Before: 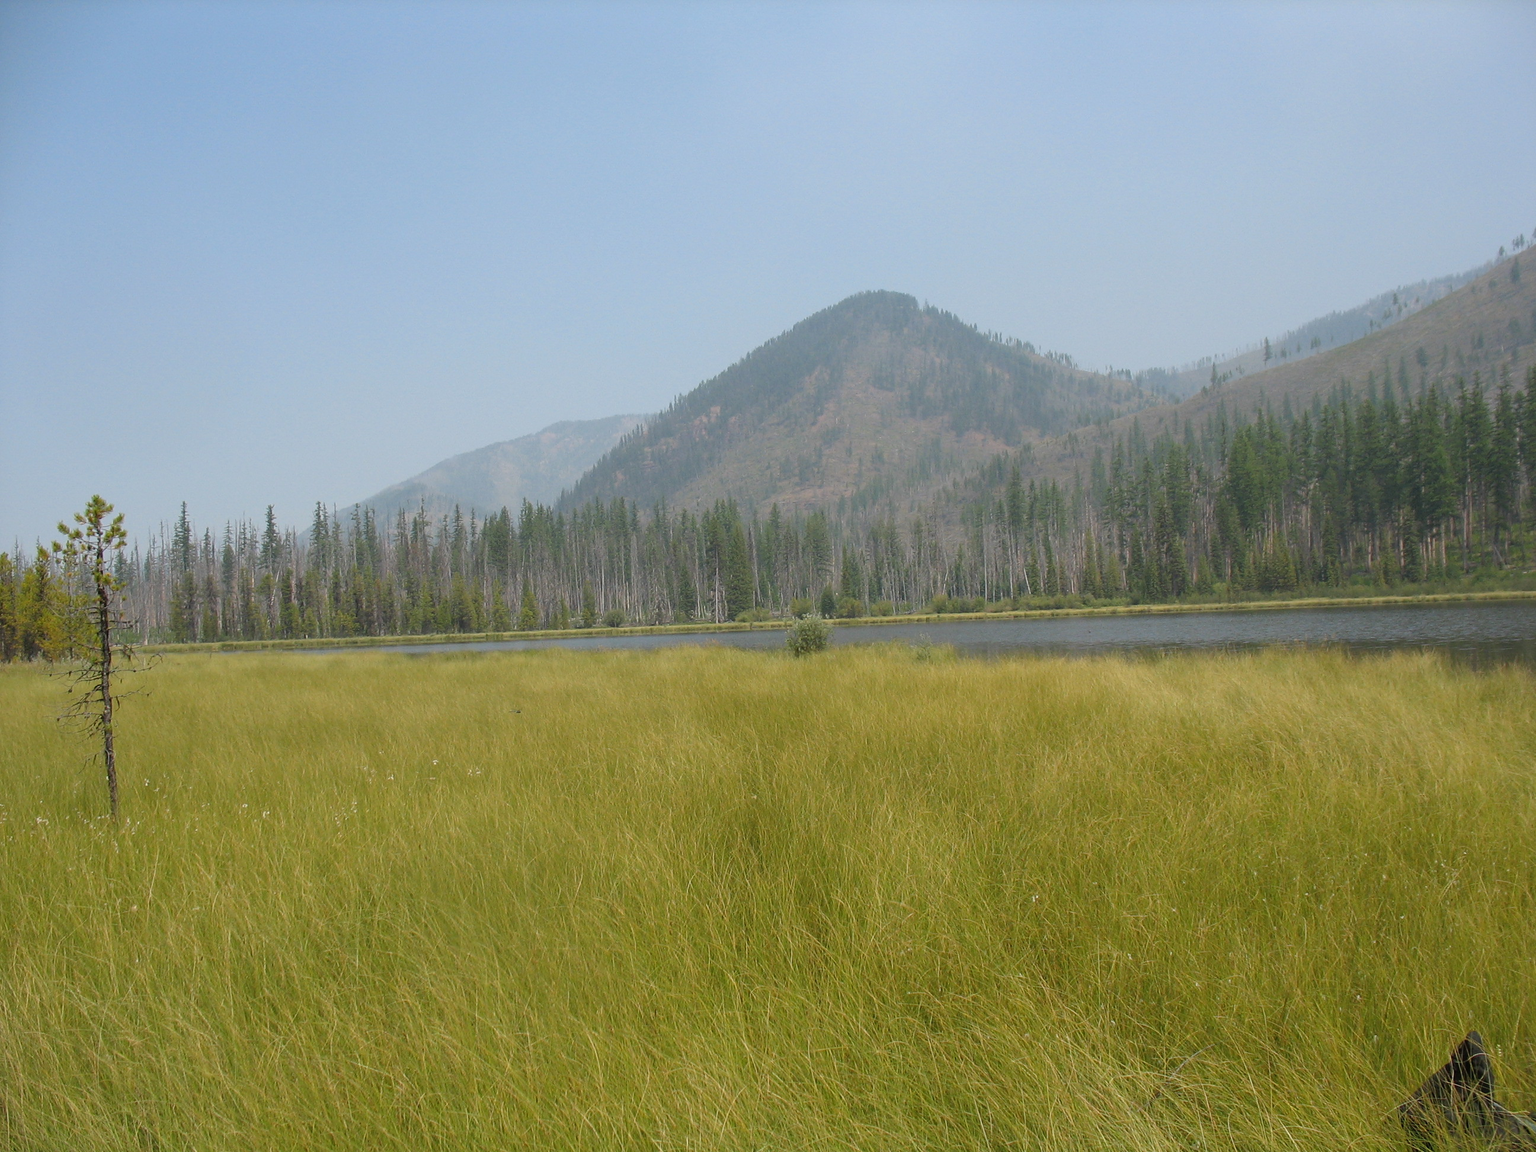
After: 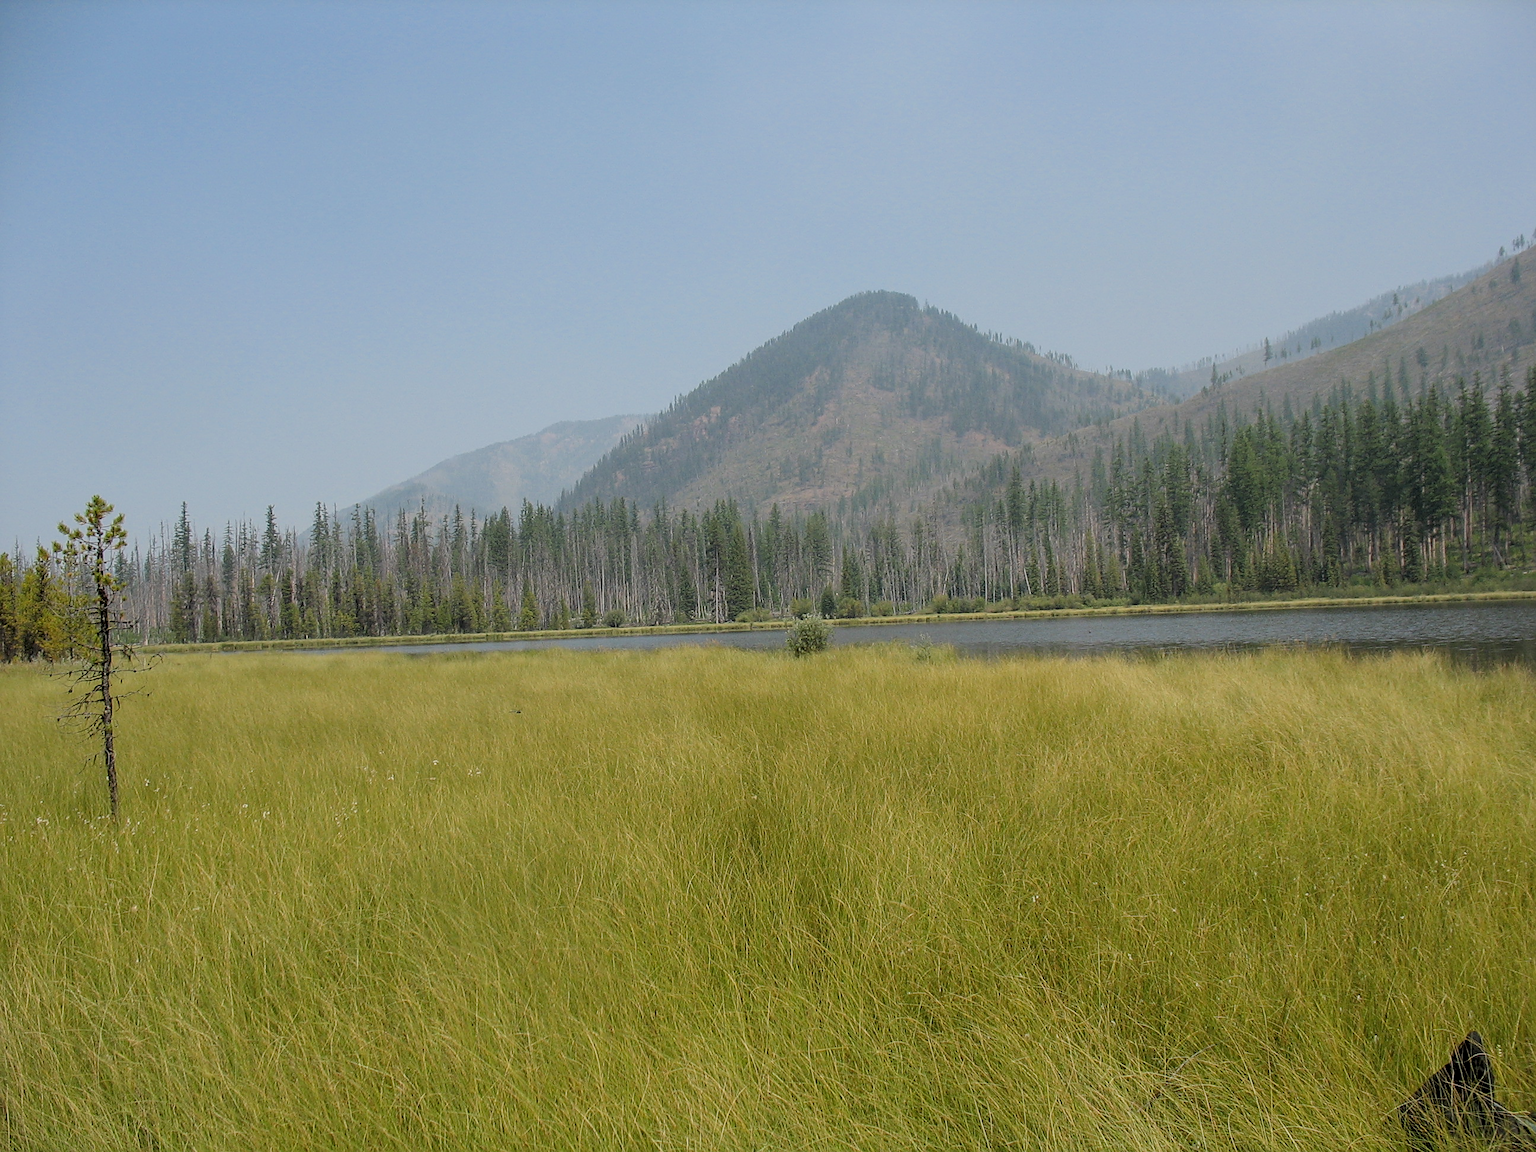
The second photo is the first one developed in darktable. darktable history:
filmic rgb: black relative exposure -7.65 EV, white relative exposure 4.56 EV, hardness 3.61, color science v6 (2022)
local contrast: on, module defaults
sharpen: on, module defaults
